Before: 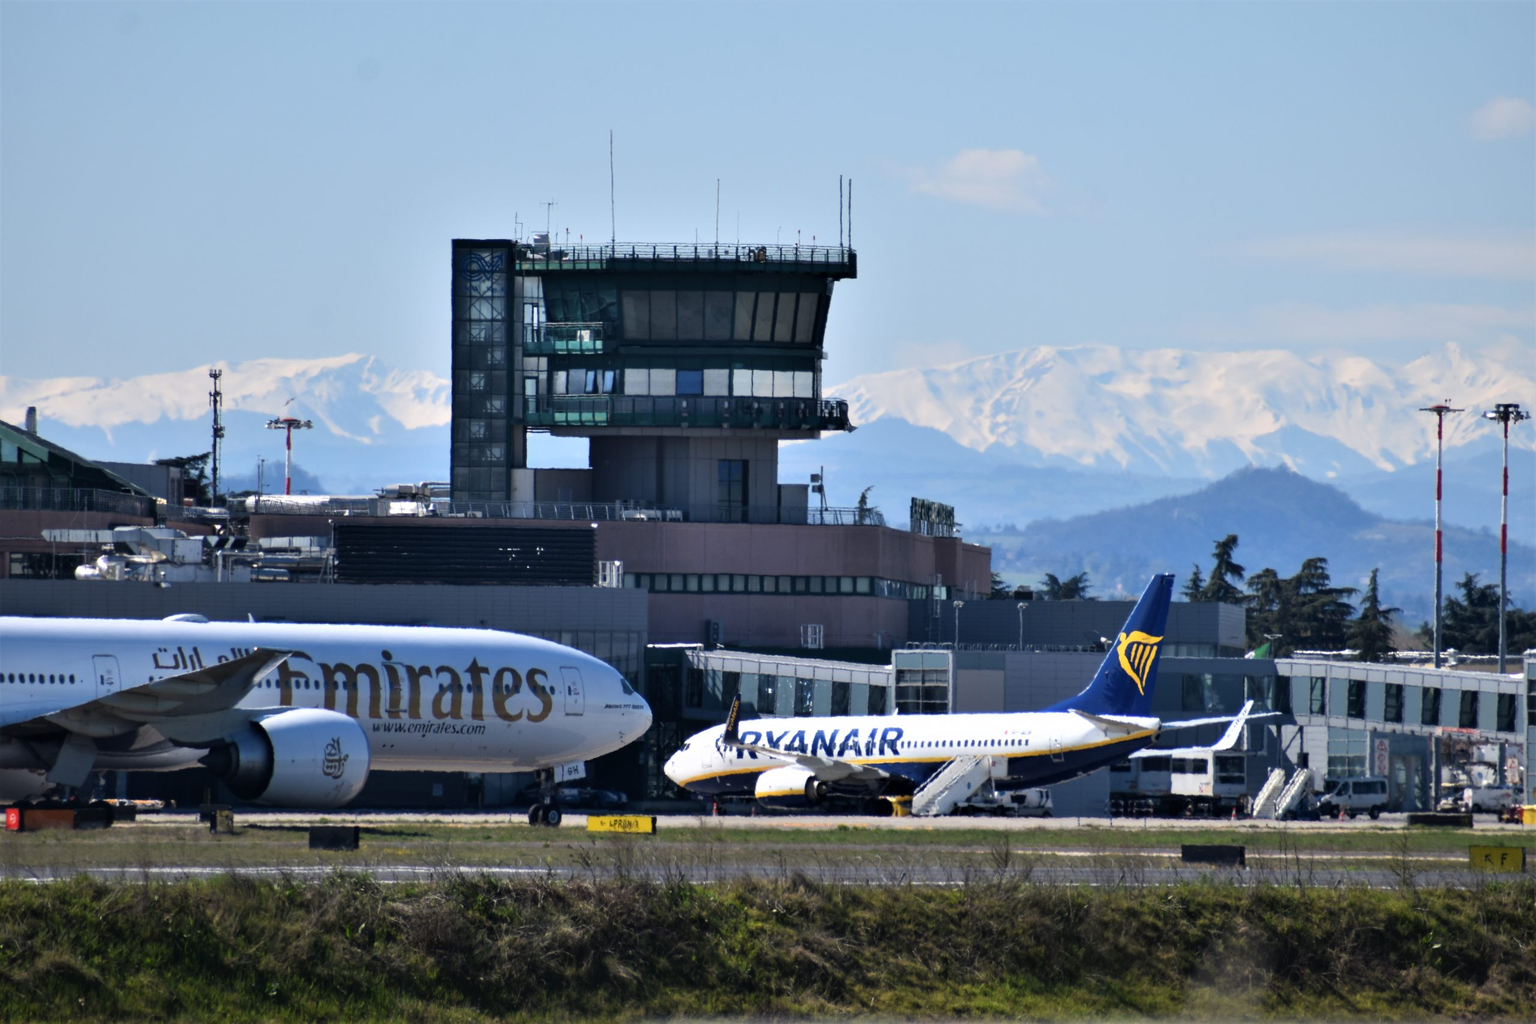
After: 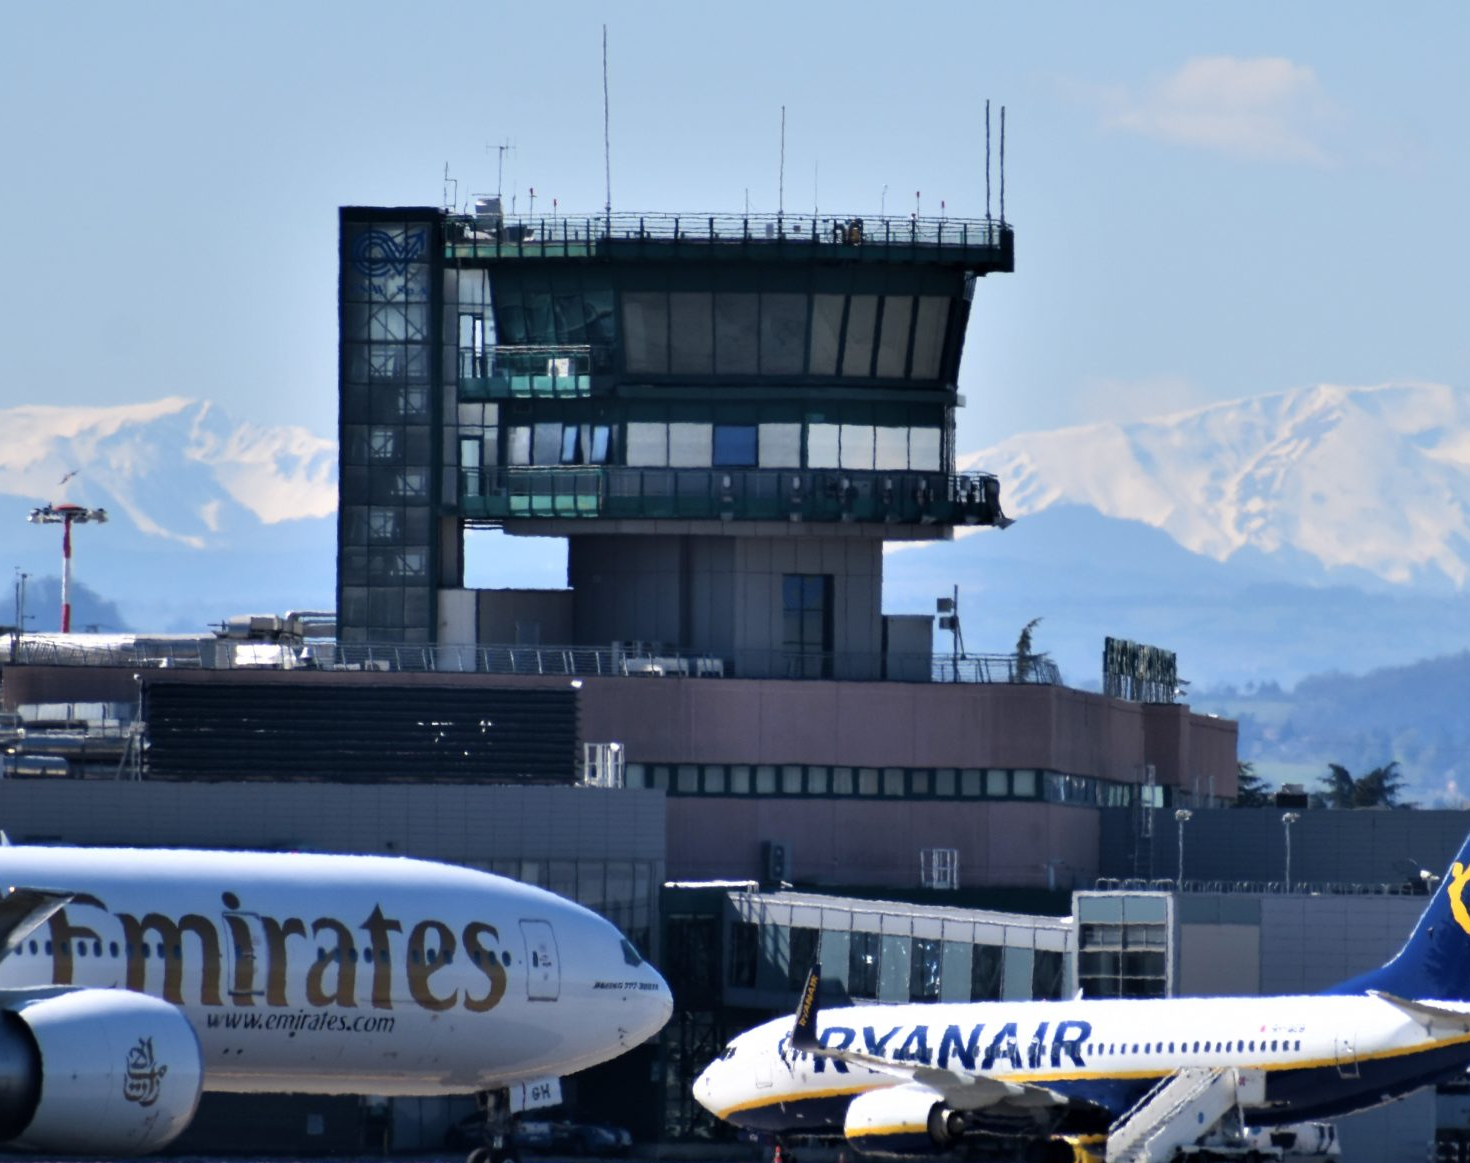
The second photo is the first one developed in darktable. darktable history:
crop: left 16.193%, top 11.255%, right 26.257%, bottom 20.557%
